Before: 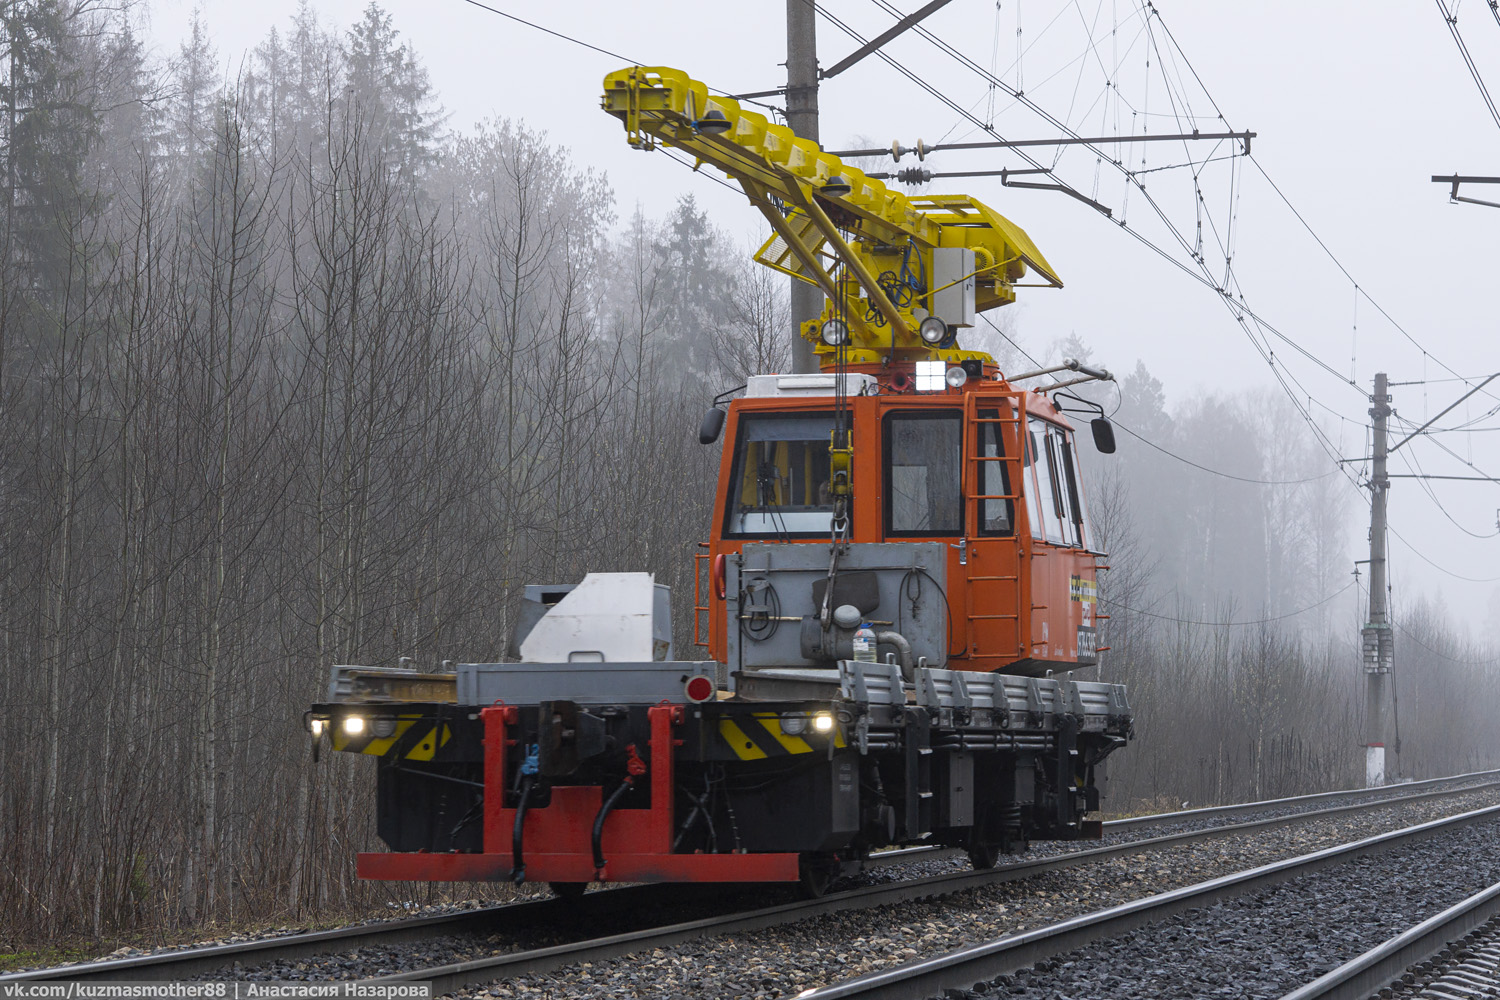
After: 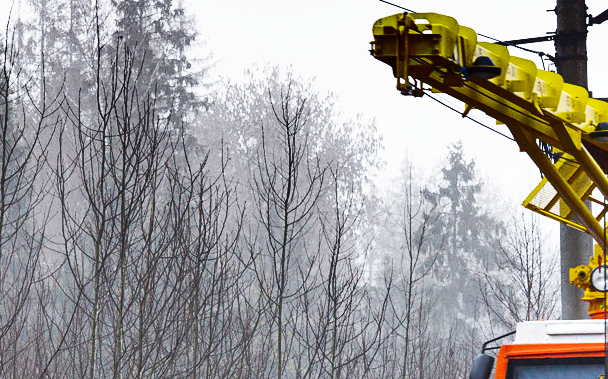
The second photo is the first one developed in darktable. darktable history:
base curve: curves: ch0 [(0, 0) (0.007, 0.004) (0.027, 0.03) (0.046, 0.07) (0.207, 0.54) (0.442, 0.872) (0.673, 0.972) (1, 1)], preserve colors none
crop: left 15.452%, top 5.459%, right 43.956%, bottom 56.62%
shadows and highlights: shadows 19.13, highlights -83.41, soften with gaussian
